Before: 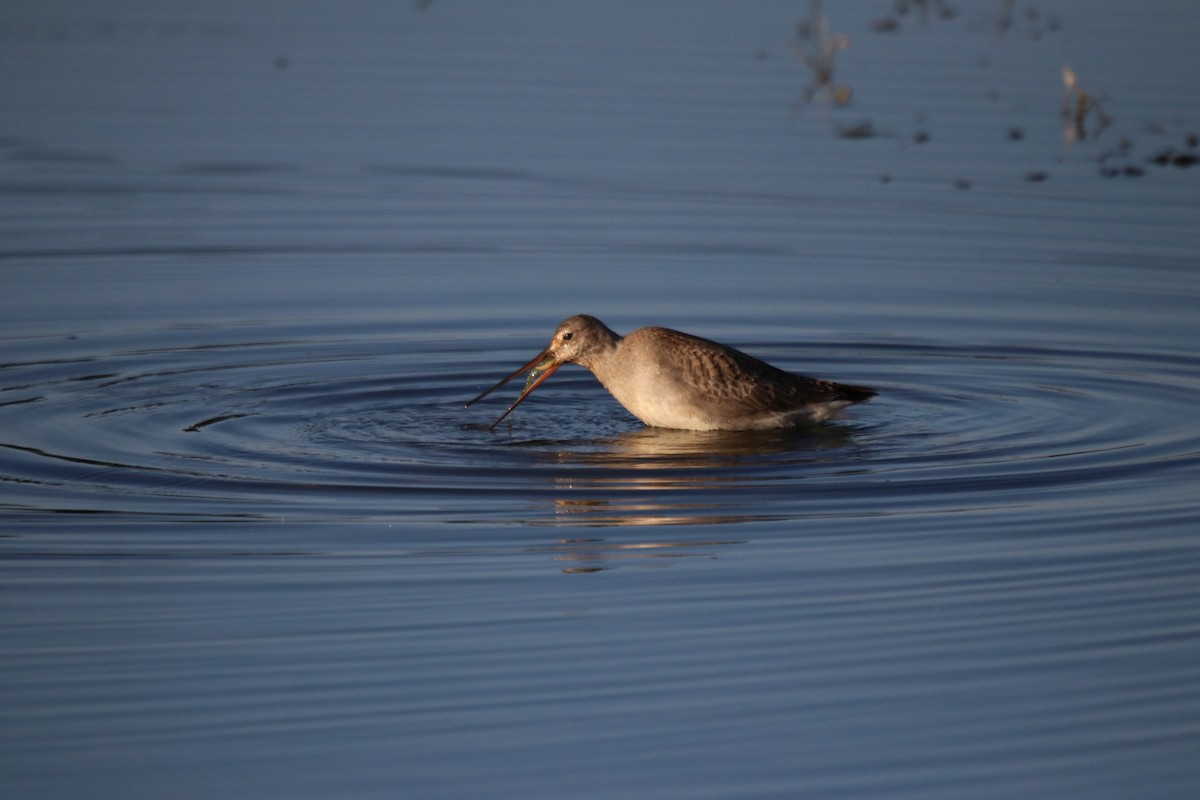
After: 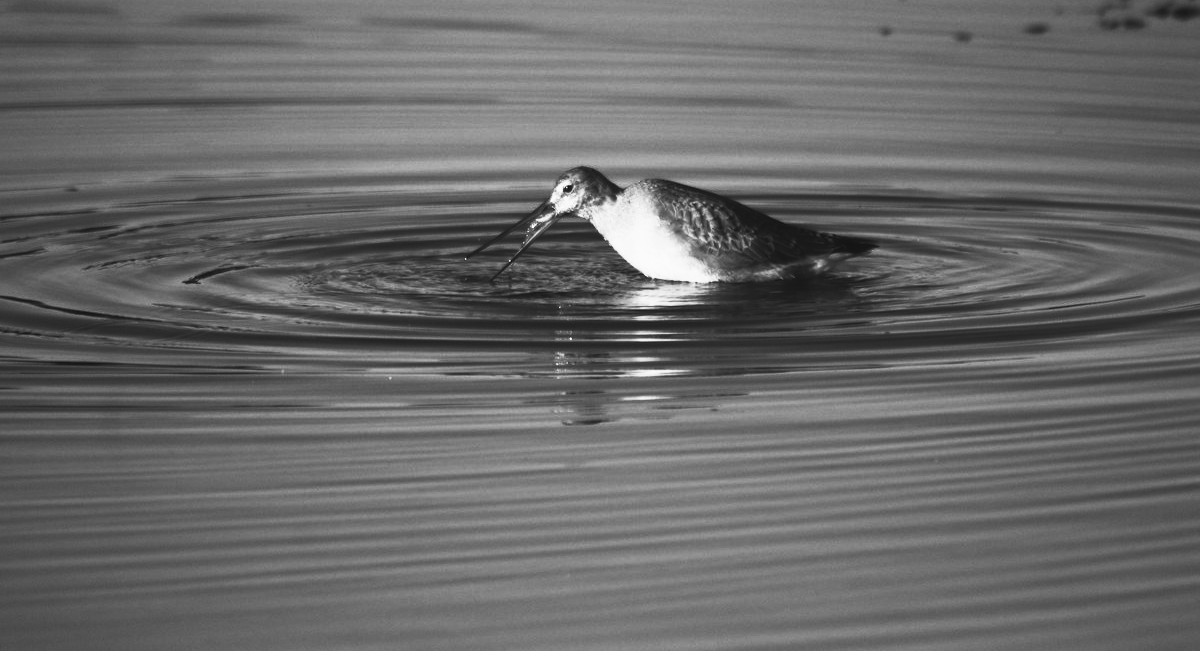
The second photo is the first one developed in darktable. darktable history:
crop and rotate: top 18.507%
exposure: black level correction -0.003, exposure 0.04 EV, compensate highlight preservation false
contrast brightness saturation: contrast 0.83, brightness 0.59, saturation 0.59
monochrome: on, module defaults
